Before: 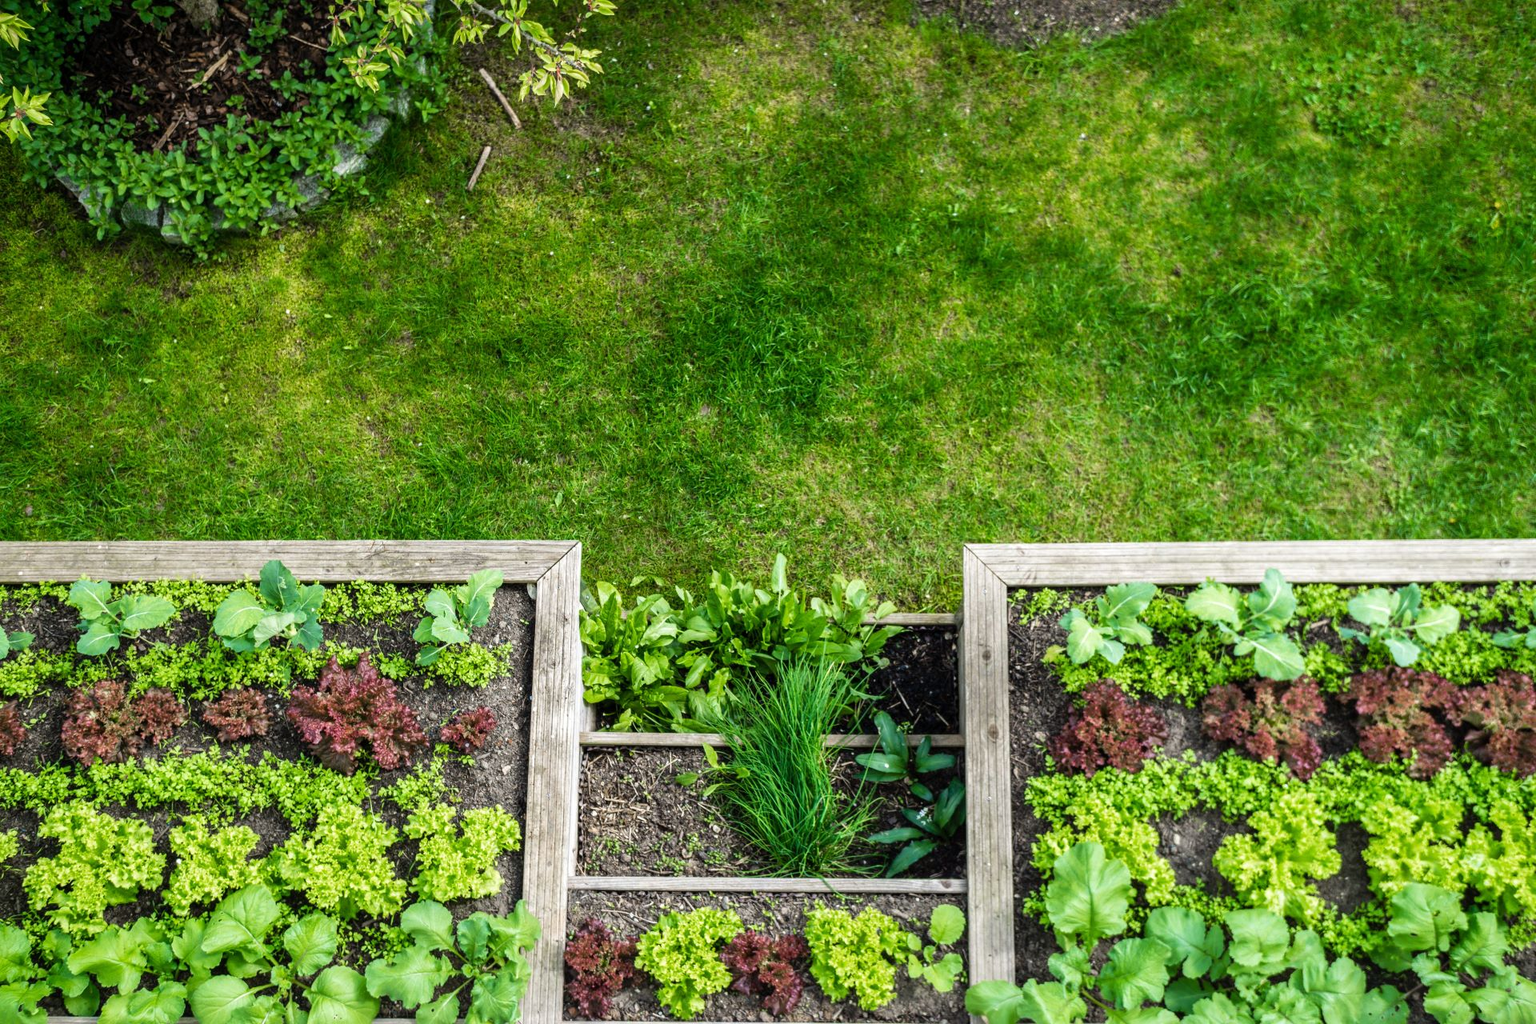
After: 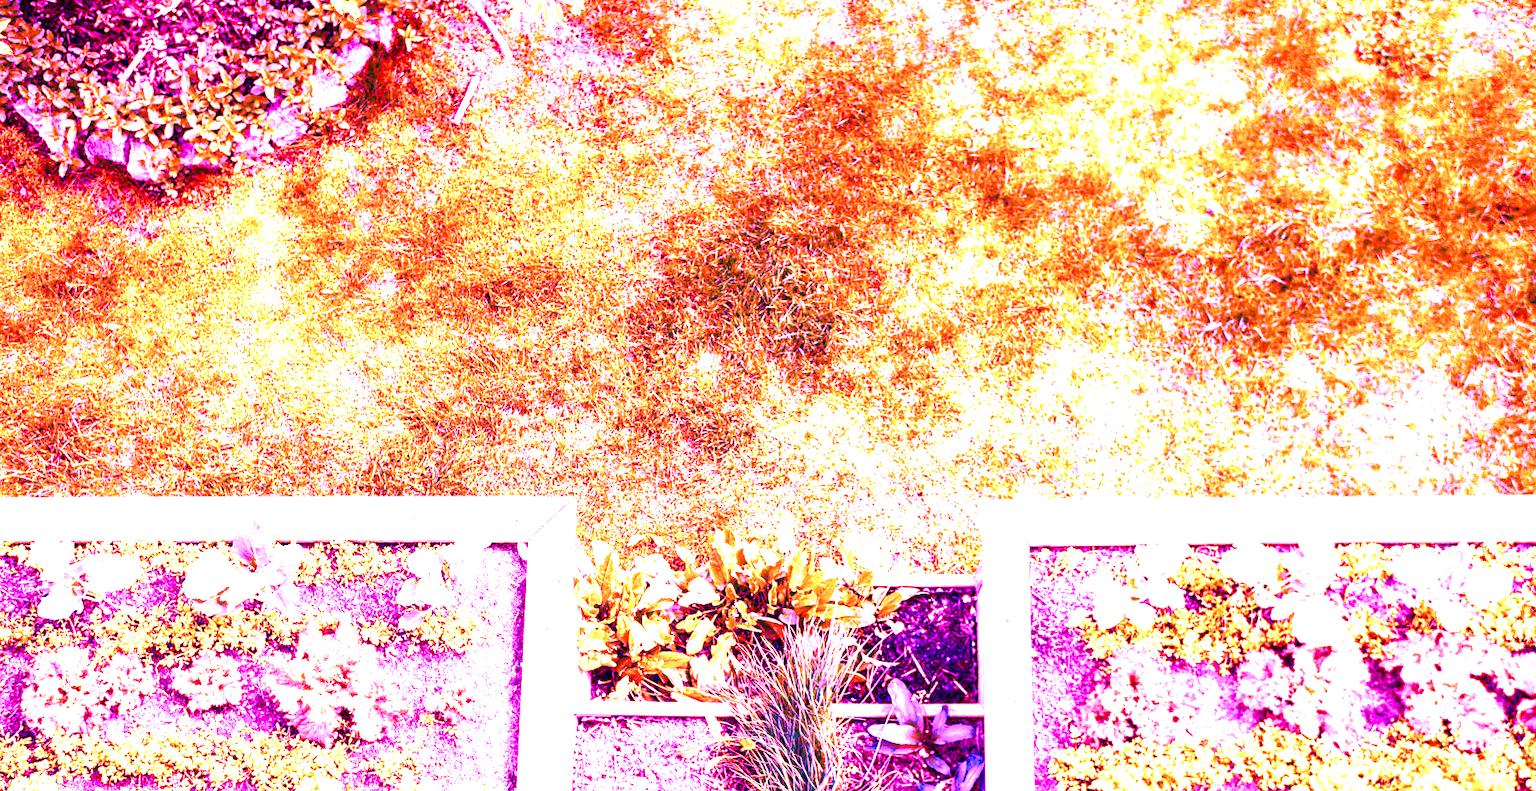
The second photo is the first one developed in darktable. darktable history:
white balance: red 8, blue 8
crop: left 2.737%, top 7.287%, right 3.421%, bottom 20.179%
velvia: strength 32%, mid-tones bias 0.2
